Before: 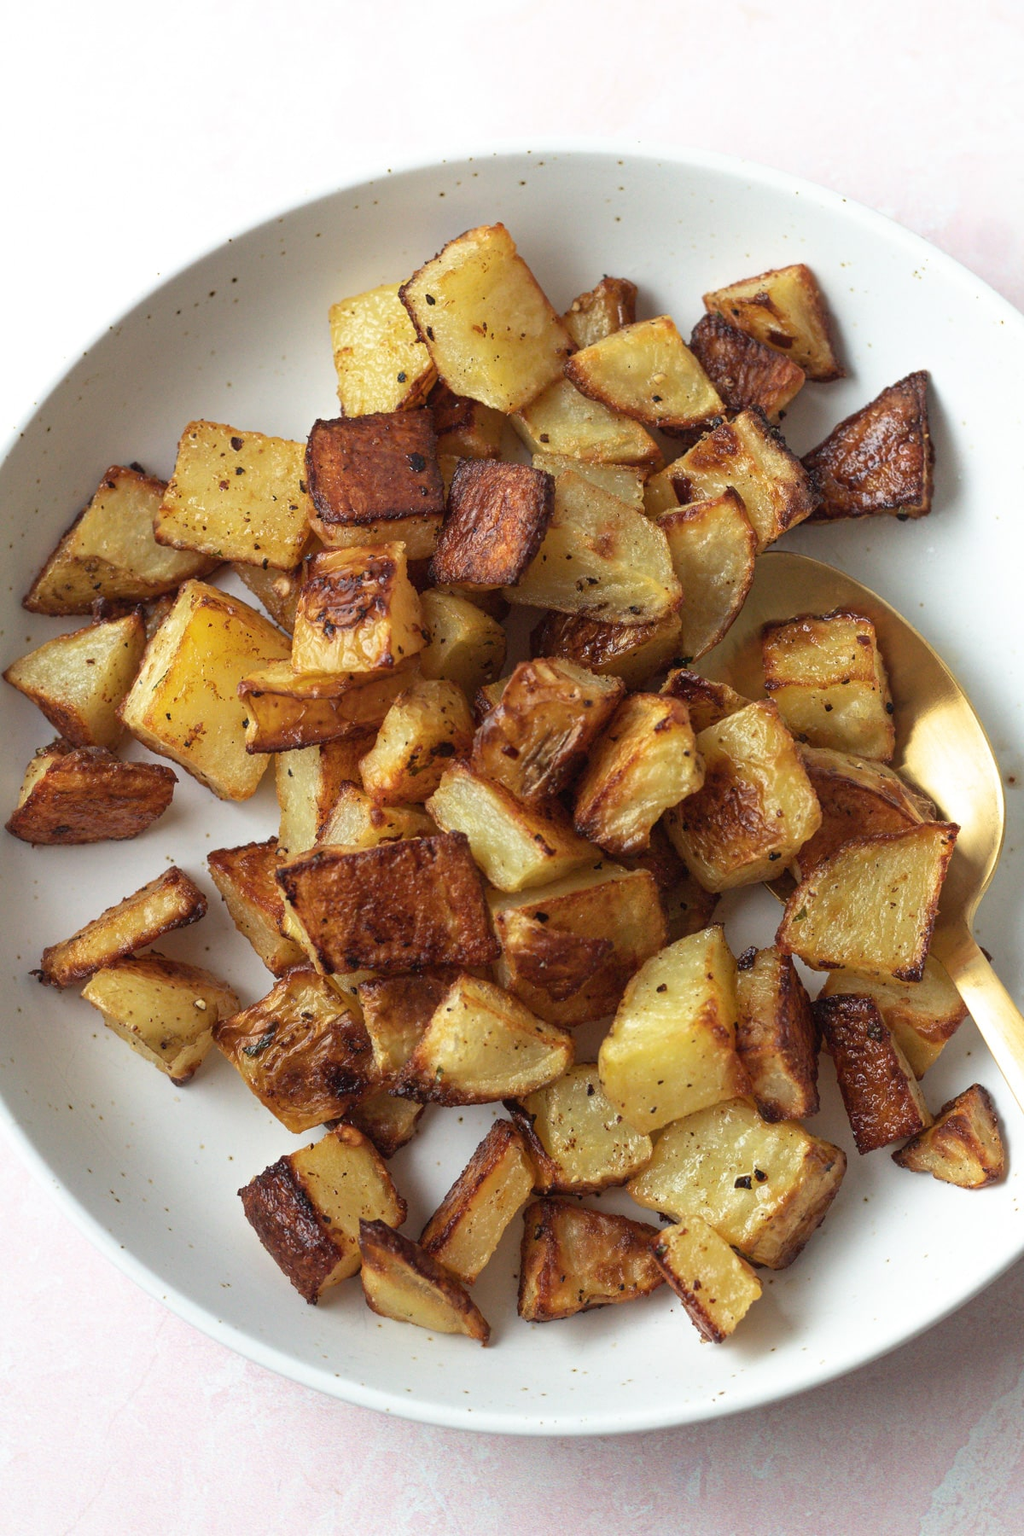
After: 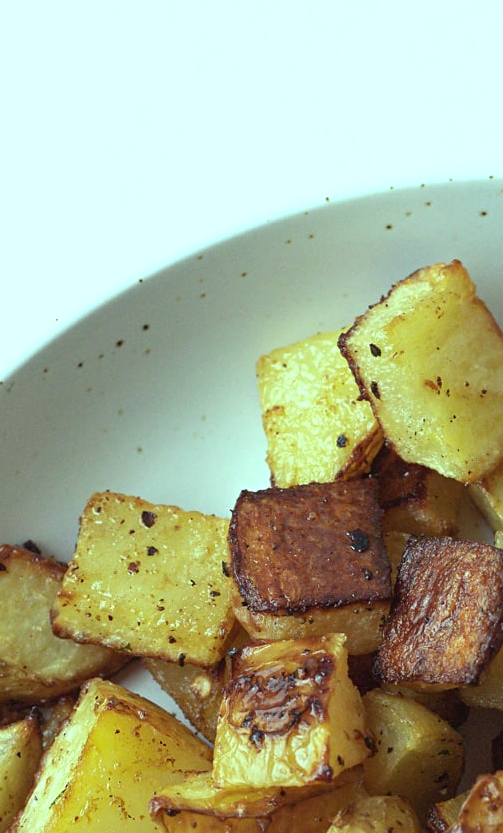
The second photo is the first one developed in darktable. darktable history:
crop and rotate: left 10.817%, top 0.062%, right 47.194%, bottom 53.626%
color balance: mode lift, gamma, gain (sRGB), lift [0.997, 0.979, 1.021, 1.011], gamma [1, 1.084, 0.916, 0.998], gain [1, 0.87, 1.13, 1.101], contrast 4.55%, contrast fulcrum 38.24%, output saturation 104.09%
sharpen: amount 0.2
